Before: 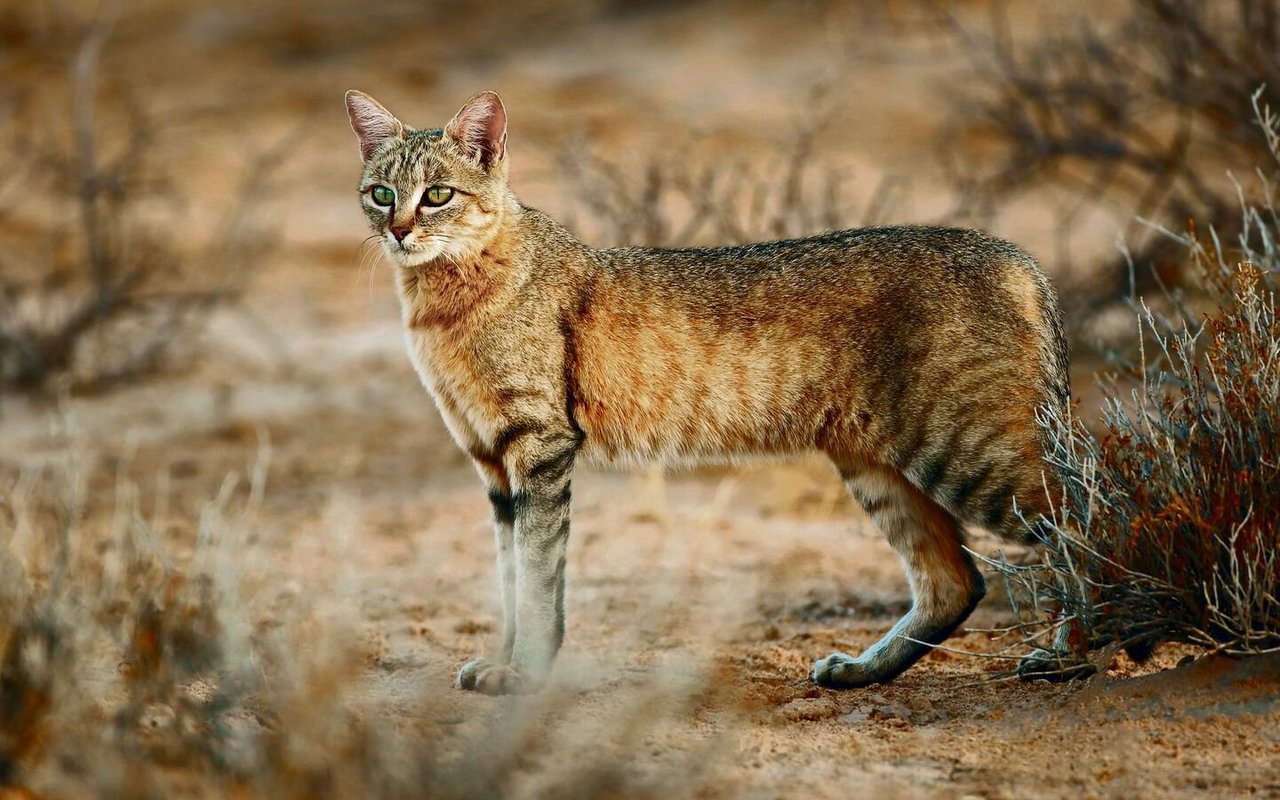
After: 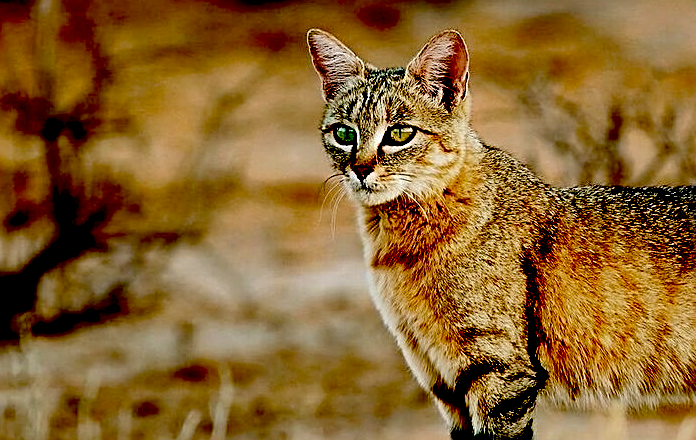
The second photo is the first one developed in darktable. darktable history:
sharpen: on, module defaults
exposure: black level correction 0.099, exposure -0.09 EV, compensate exposure bias true, compensate highlight preservation false
crop and rotate: left 3.025%, top 7.672%, right 42.578%, bottom 37.242%
shadows and highlights: radius 125.32, shadows 30.34, highlights -30.86, low approximation 0.01, soften with gaussian
